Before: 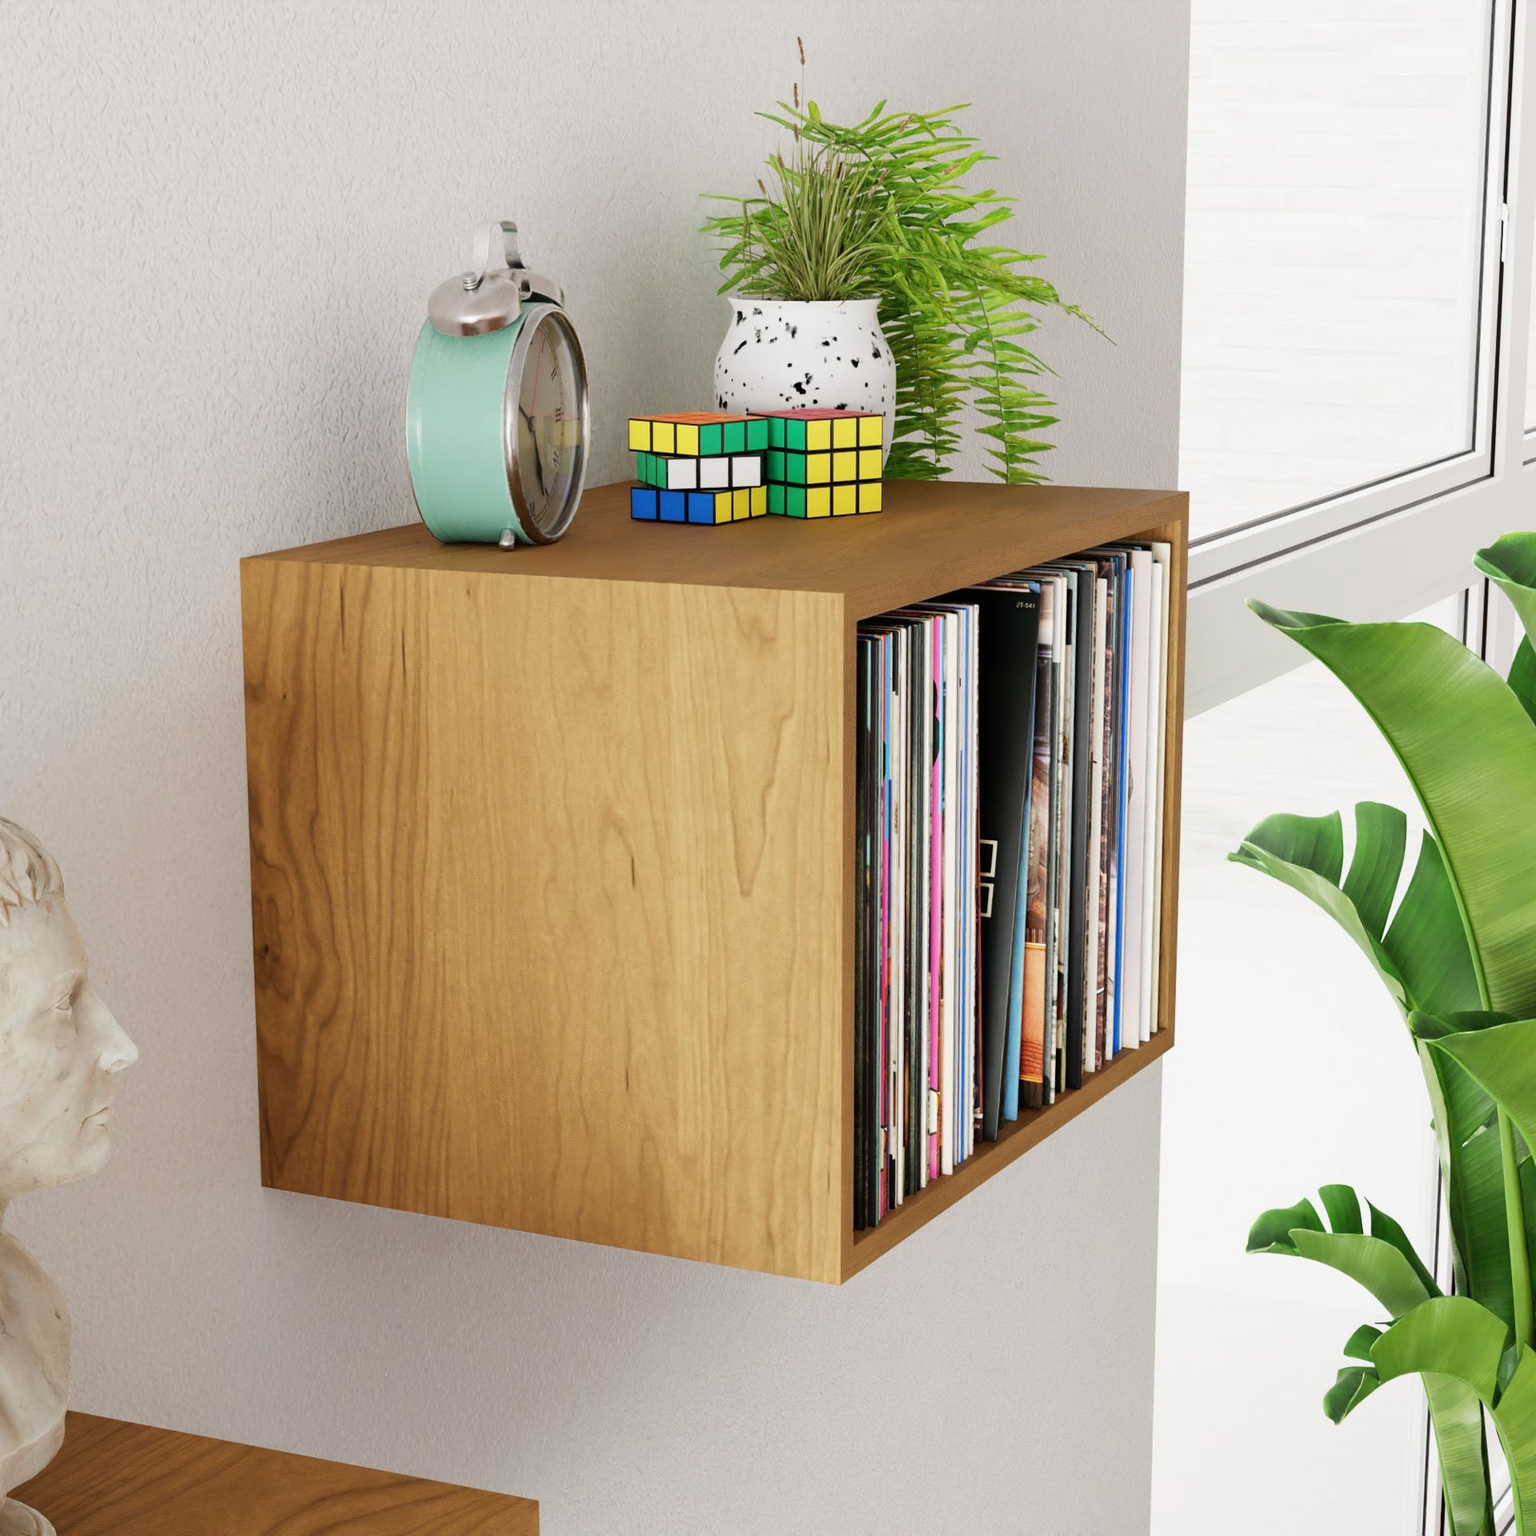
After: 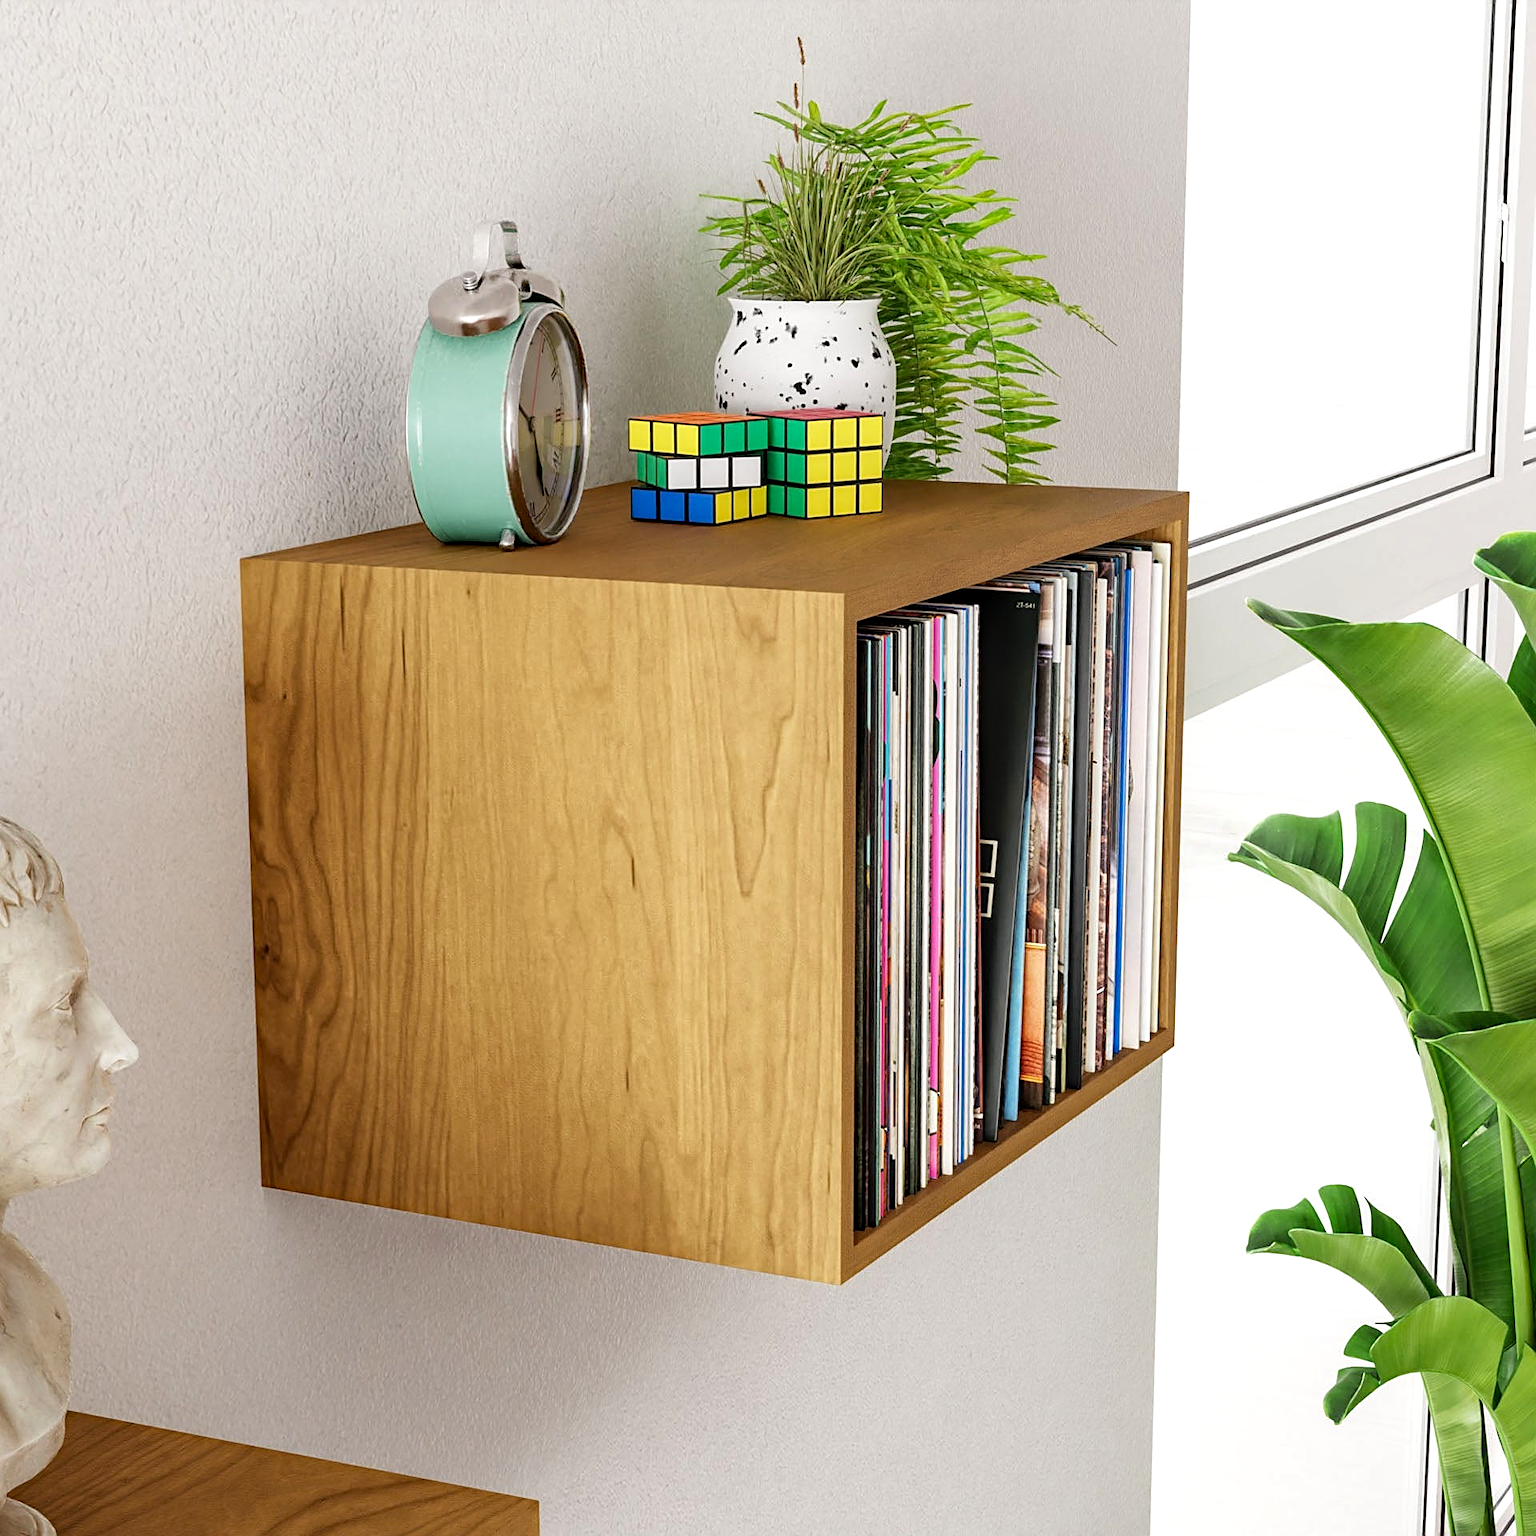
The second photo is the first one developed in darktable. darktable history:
local contrast: on, module defaults
sharpen: on, module defaults
exposure: black level correction 0.001, exposure 0.191 EV, compensate highlight preservation false
haze removal: compatibility mode true, adaptive false
